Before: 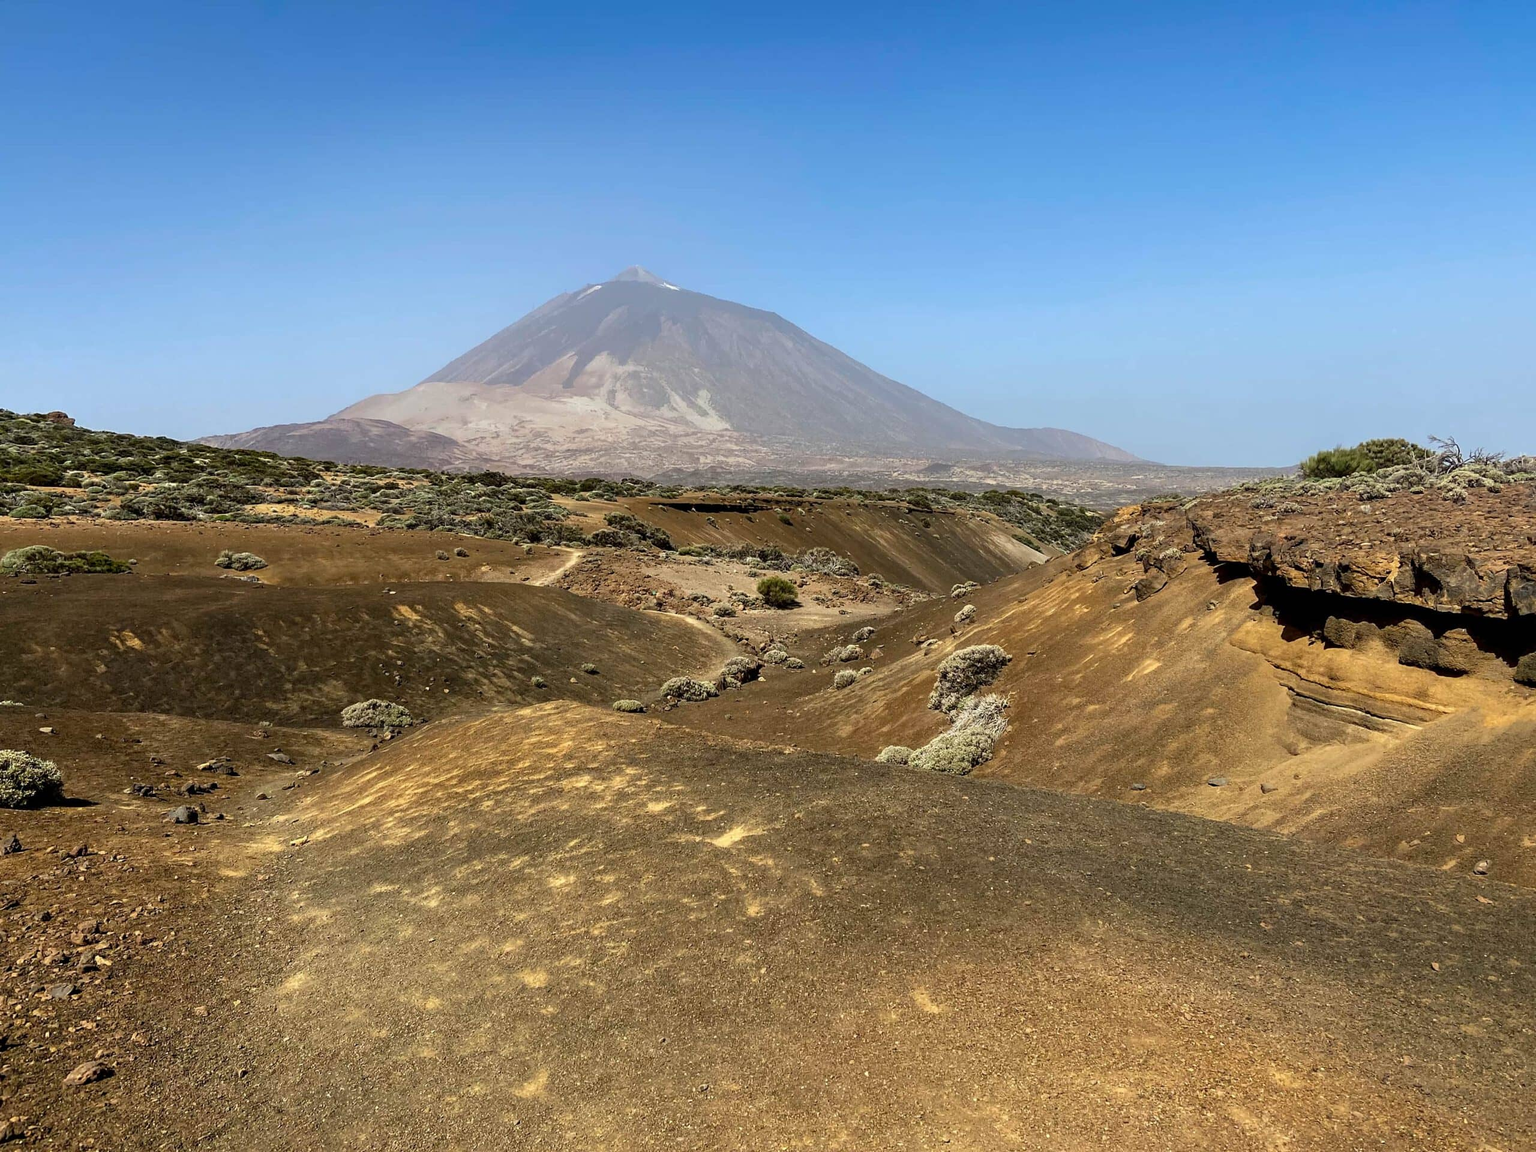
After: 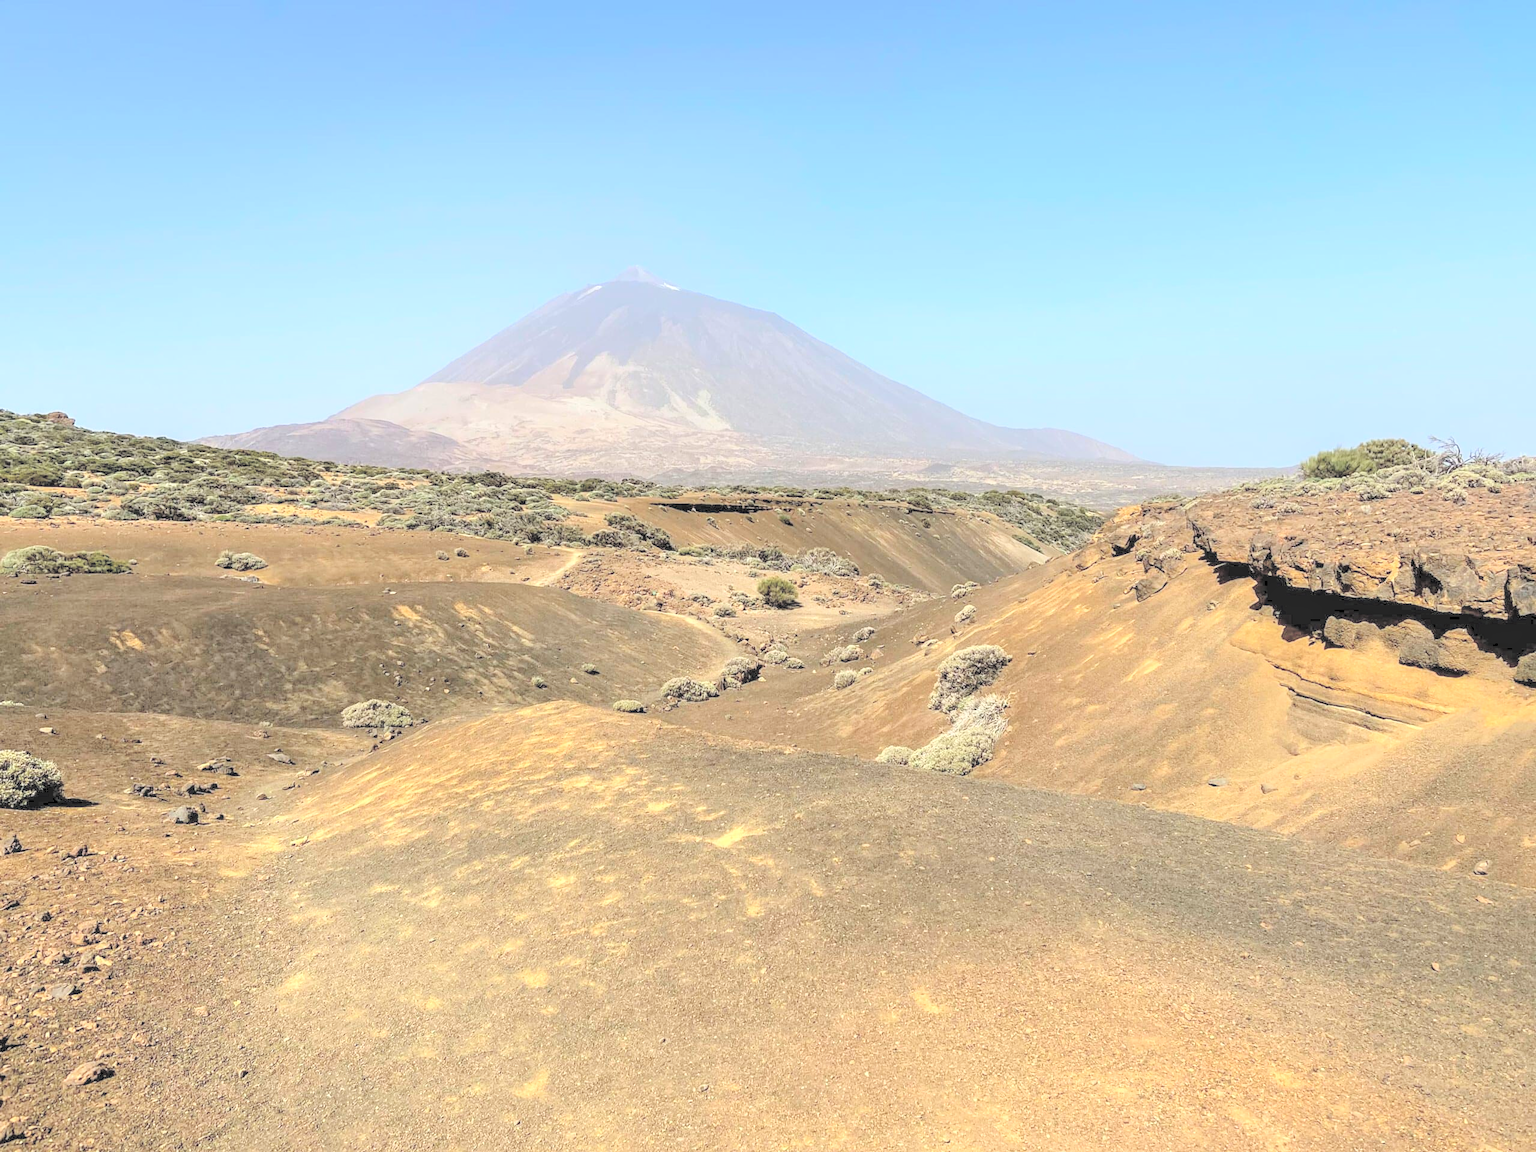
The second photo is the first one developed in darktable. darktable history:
local contrast: on, module defaults
contrast brightness saturation: brightness 1
